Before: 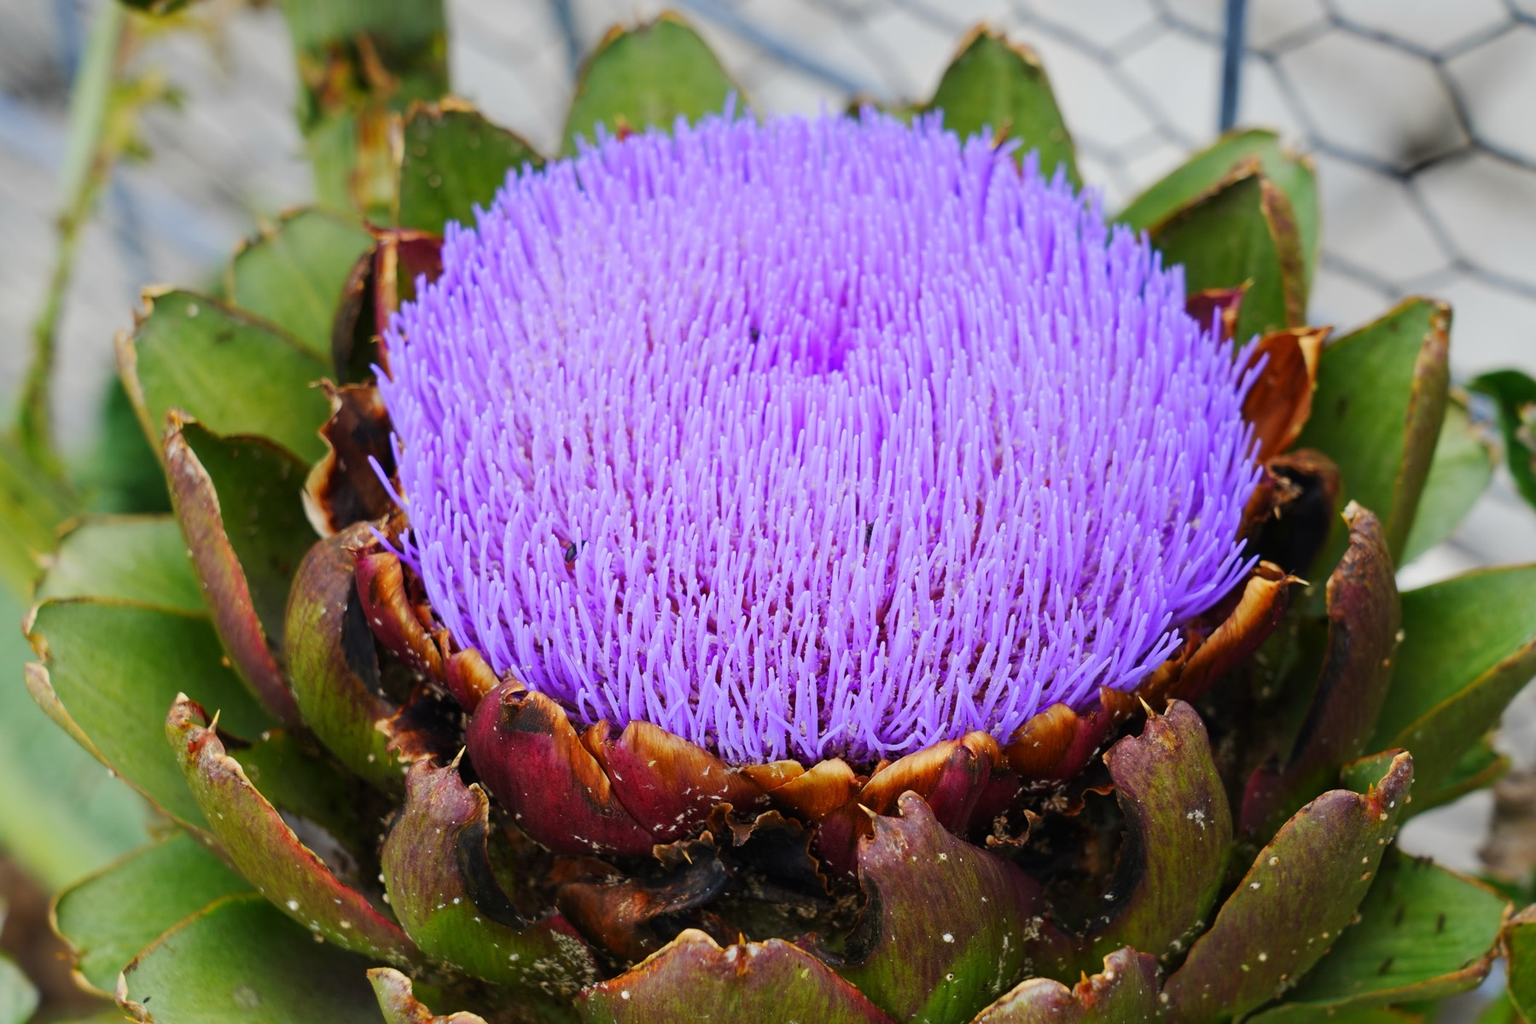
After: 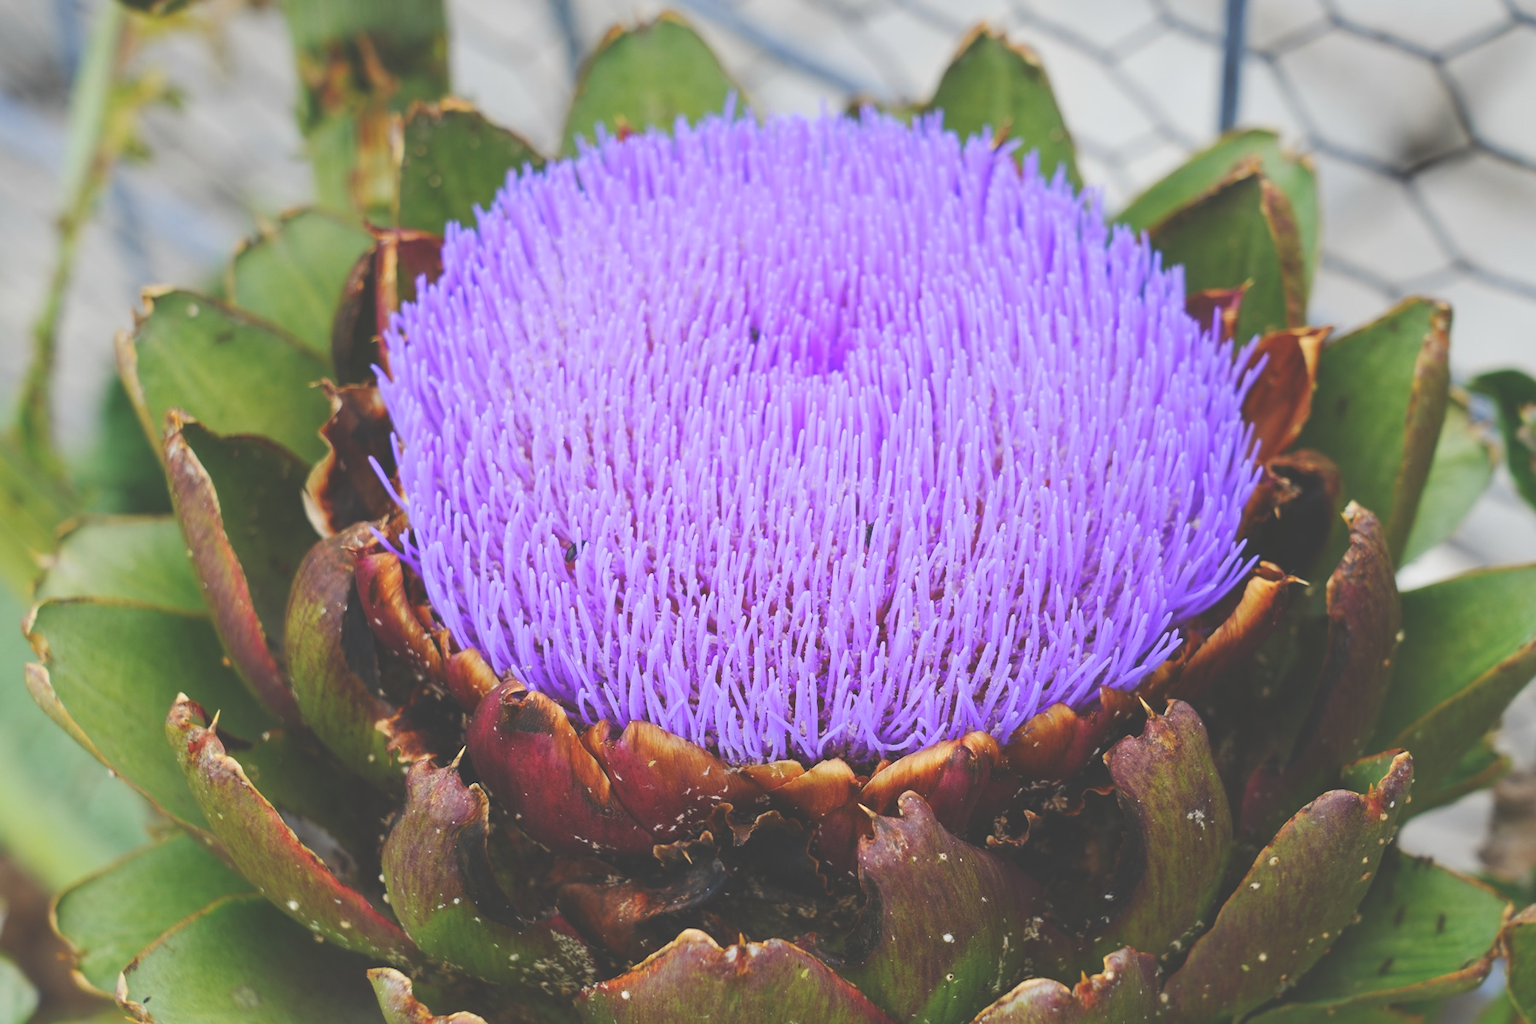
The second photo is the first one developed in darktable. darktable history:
exposure: black level correction -0.041, exposure 0.064 EV, compensate highlight preservation false
white balance: emerald 1
